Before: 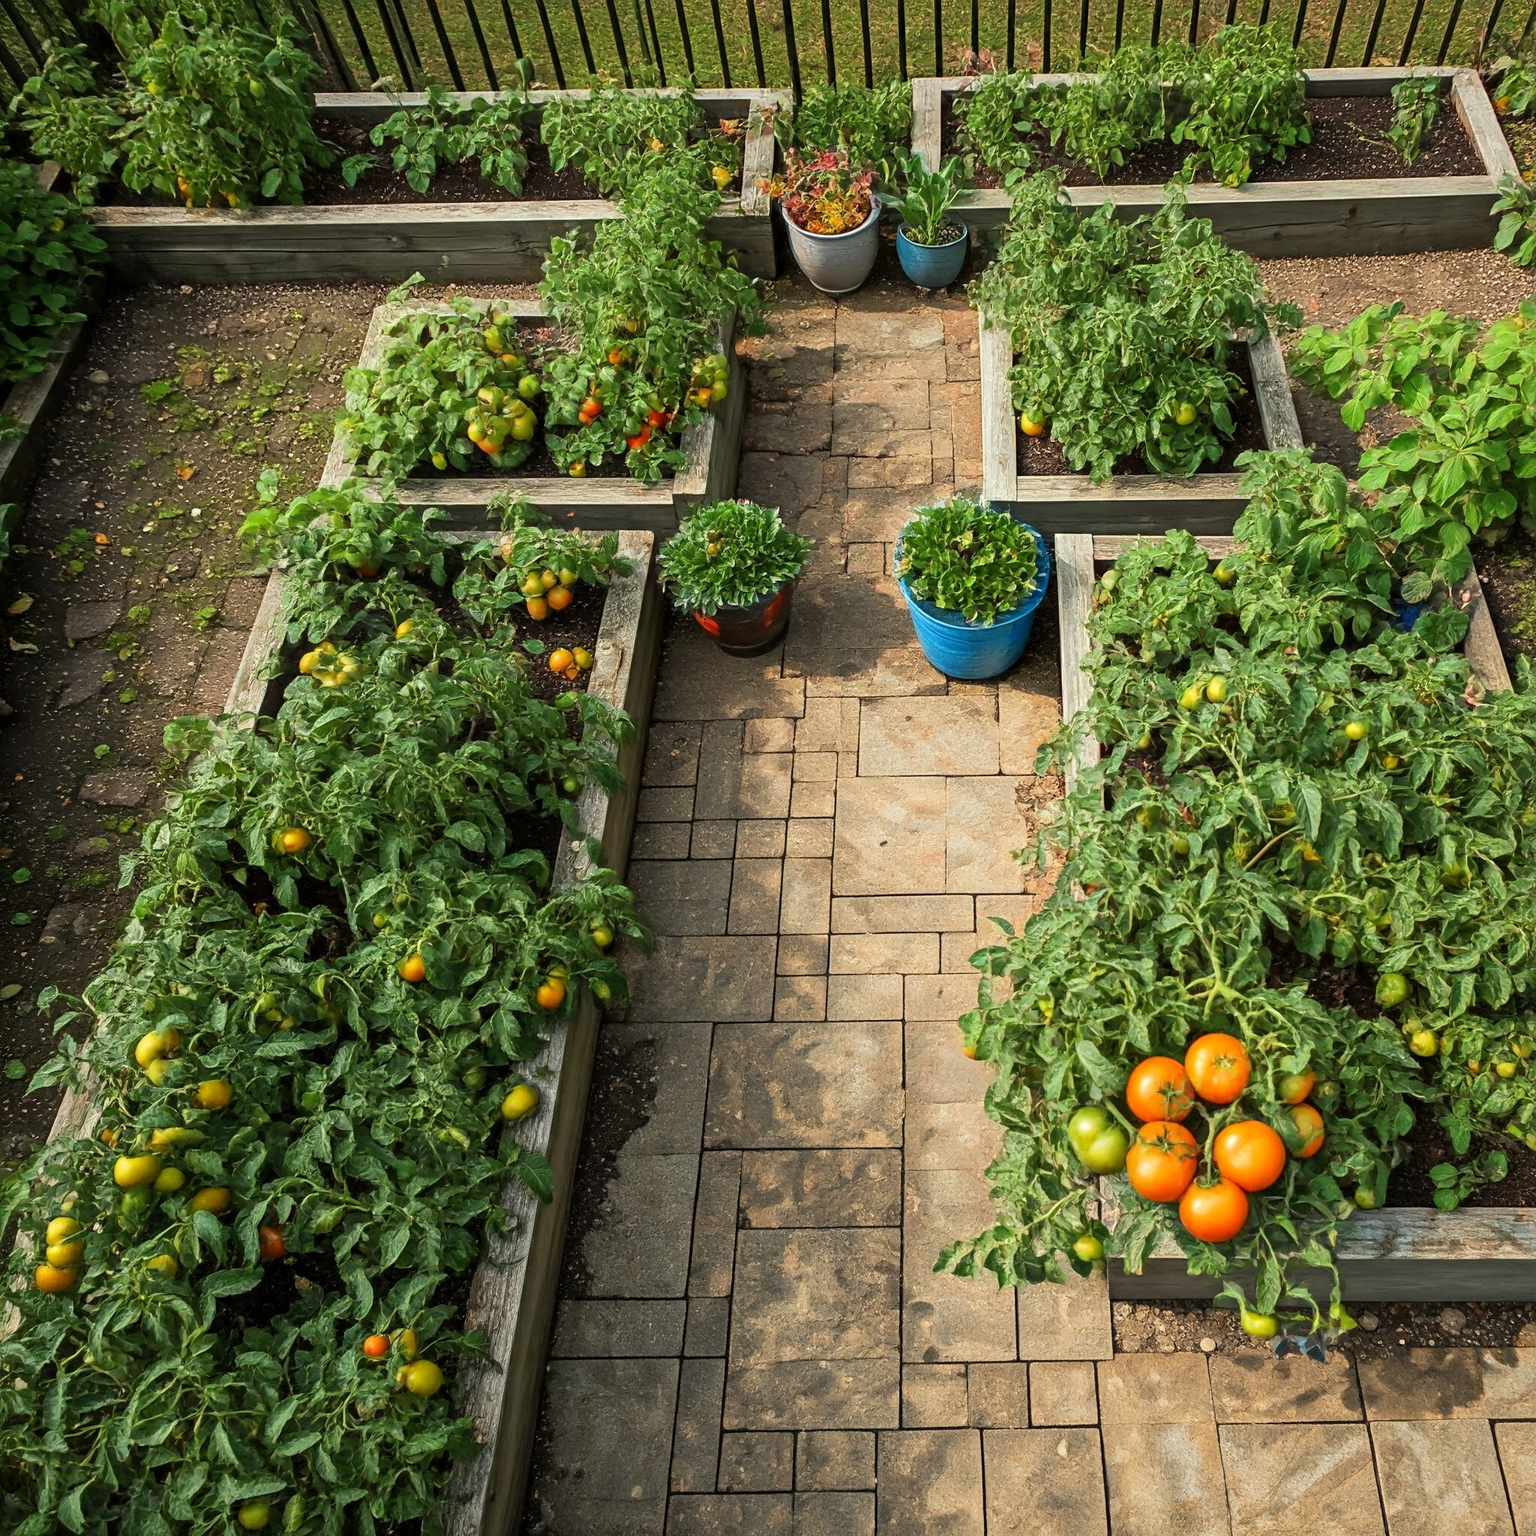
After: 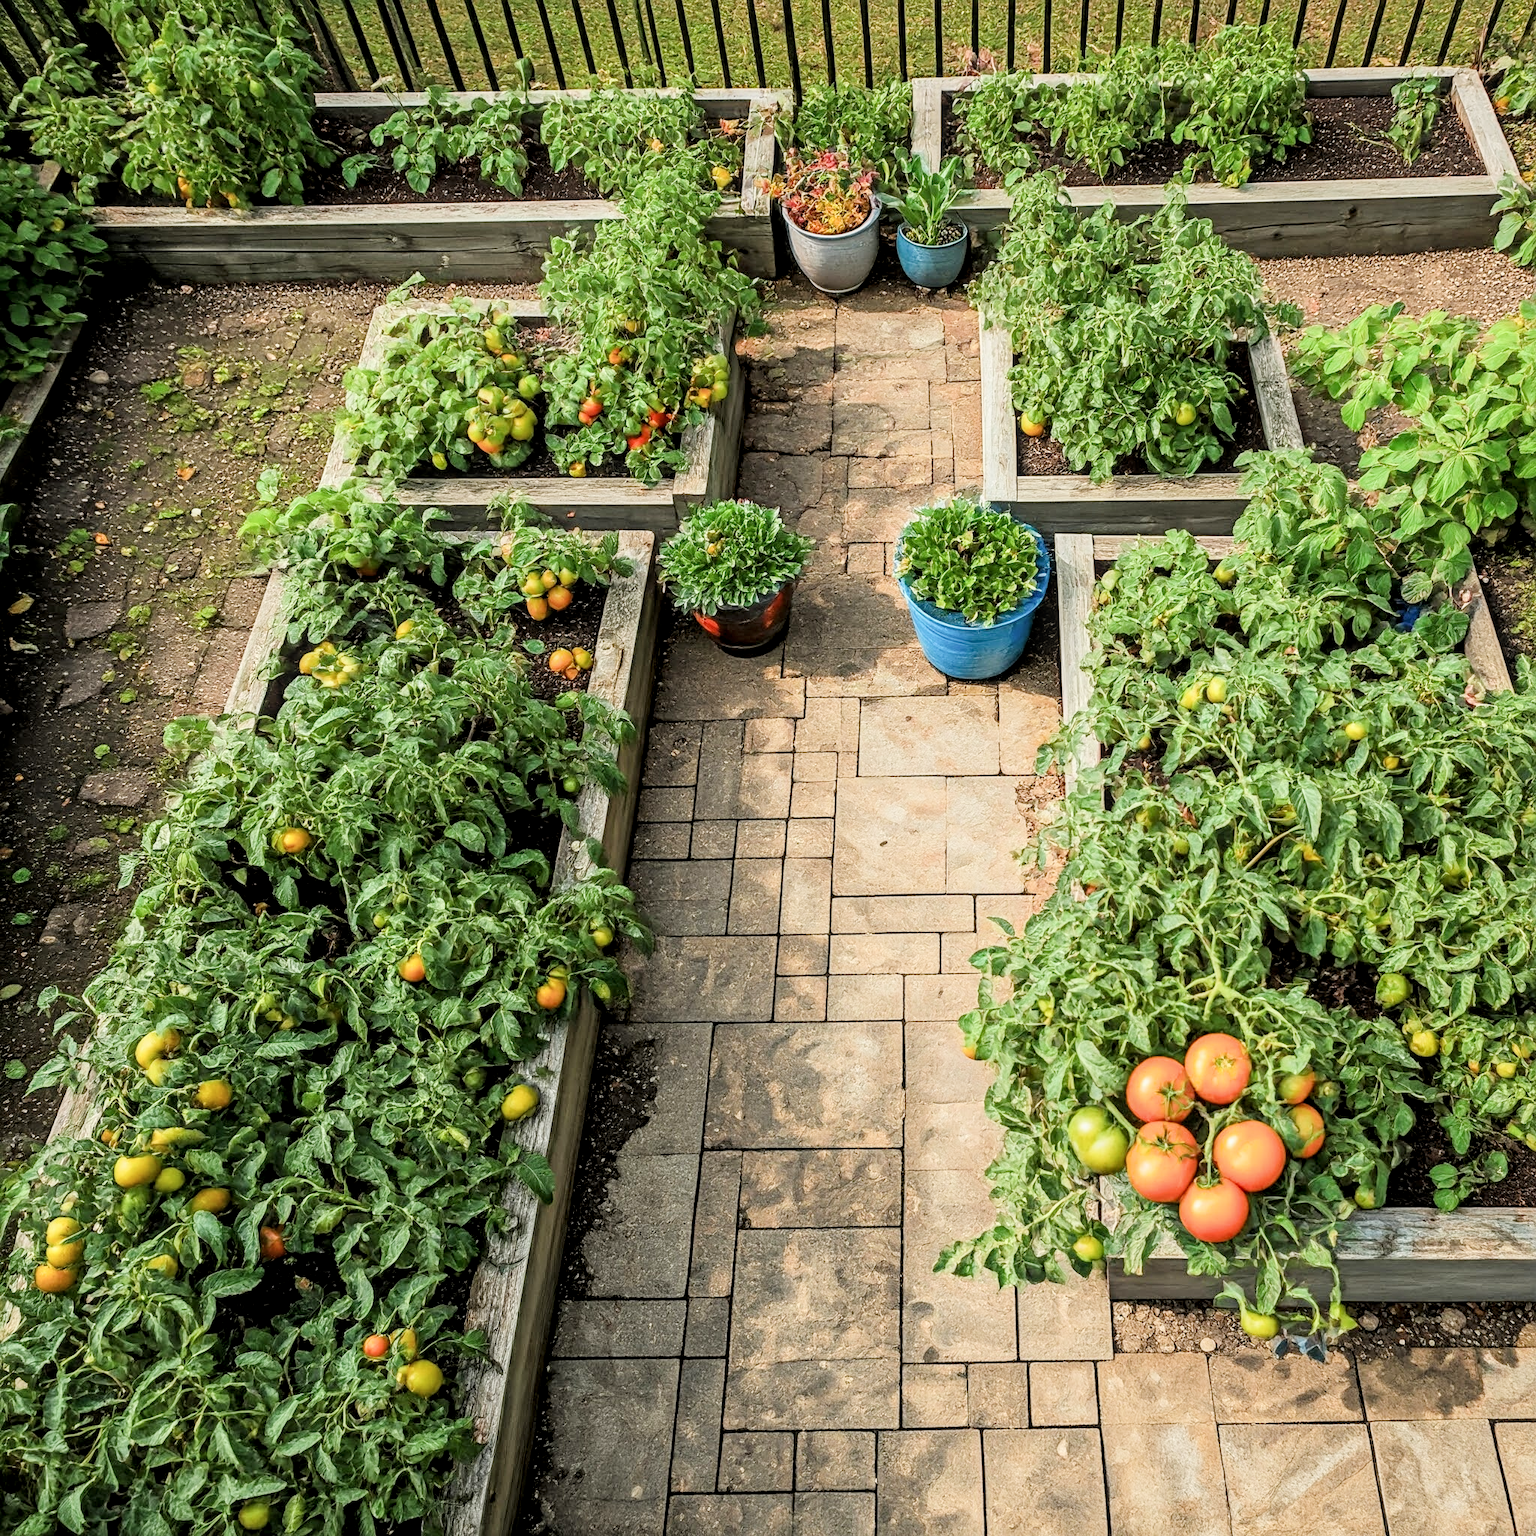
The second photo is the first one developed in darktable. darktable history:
filmic rgb: black relative exposure -7.65 EV, white relative exposure 4.56 EV, hardness 3.61
sharpen: amount 0.2
exposure: black level correction 0.001, exposure 0.955 EV, compensate exposure bias true, compensate highlight preservation false
contrast brightness saturation: saturation -0.05
local contrast: detail 130%
